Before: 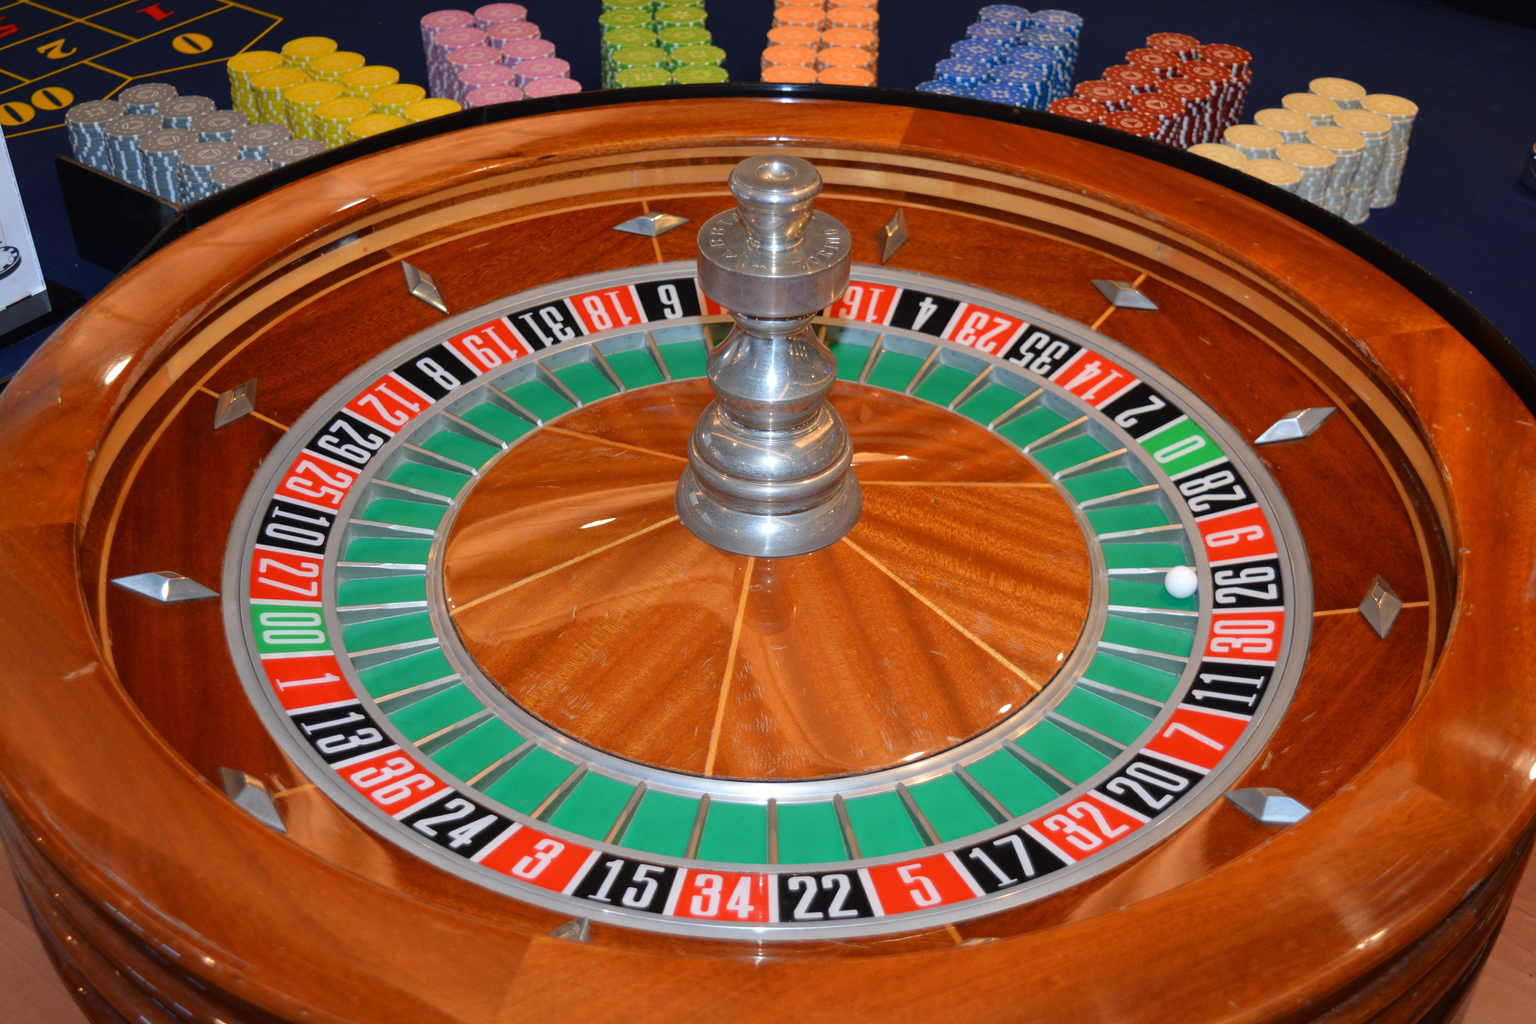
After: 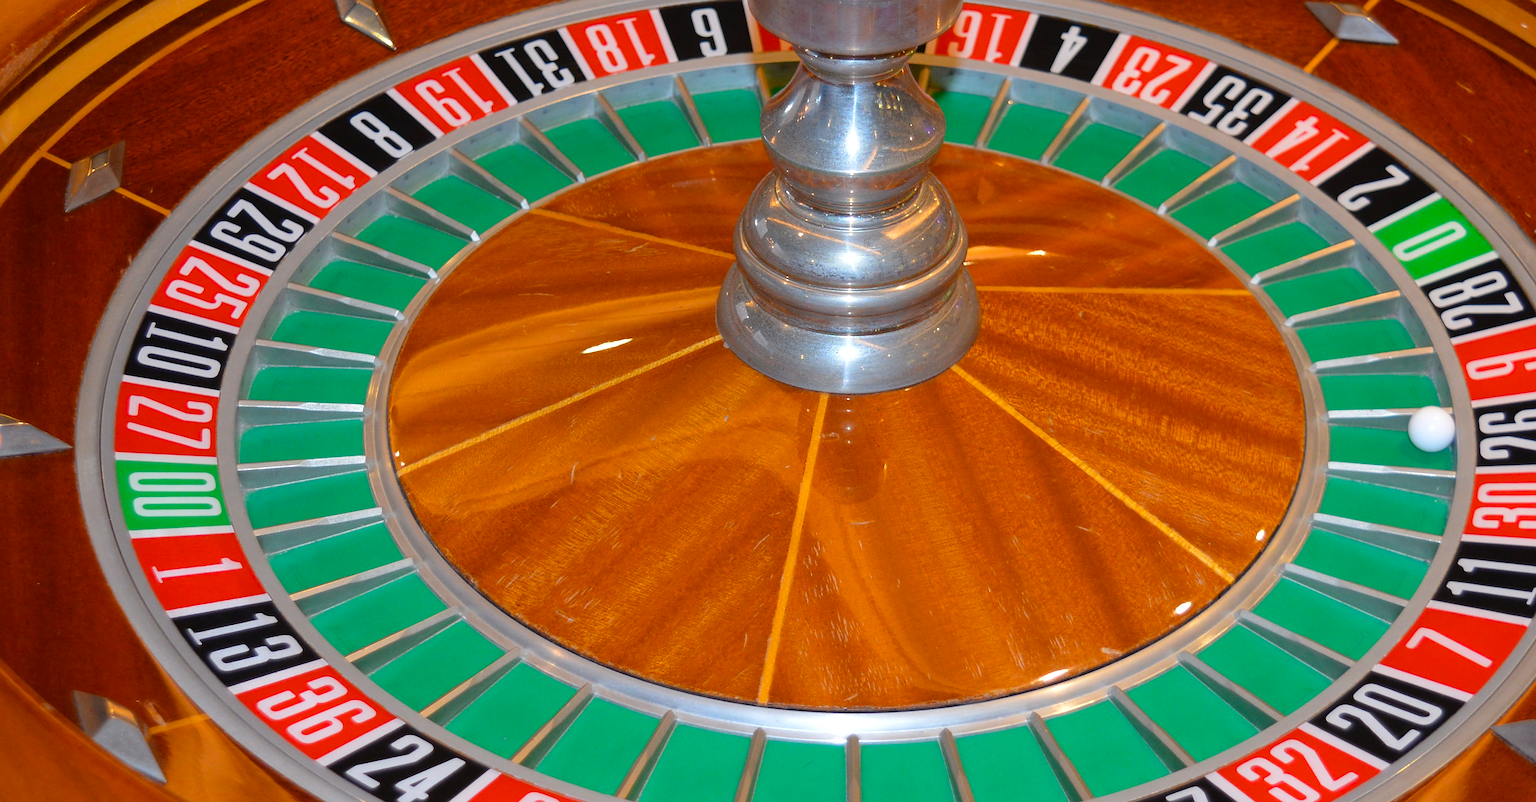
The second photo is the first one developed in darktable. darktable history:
crop: left 11.012%, top 27.246%, right 18.264%, bottom 17.281%
color balance rgb: perceptual saturation grading › global saturation 31.224%
sharpen: on, module defaults
